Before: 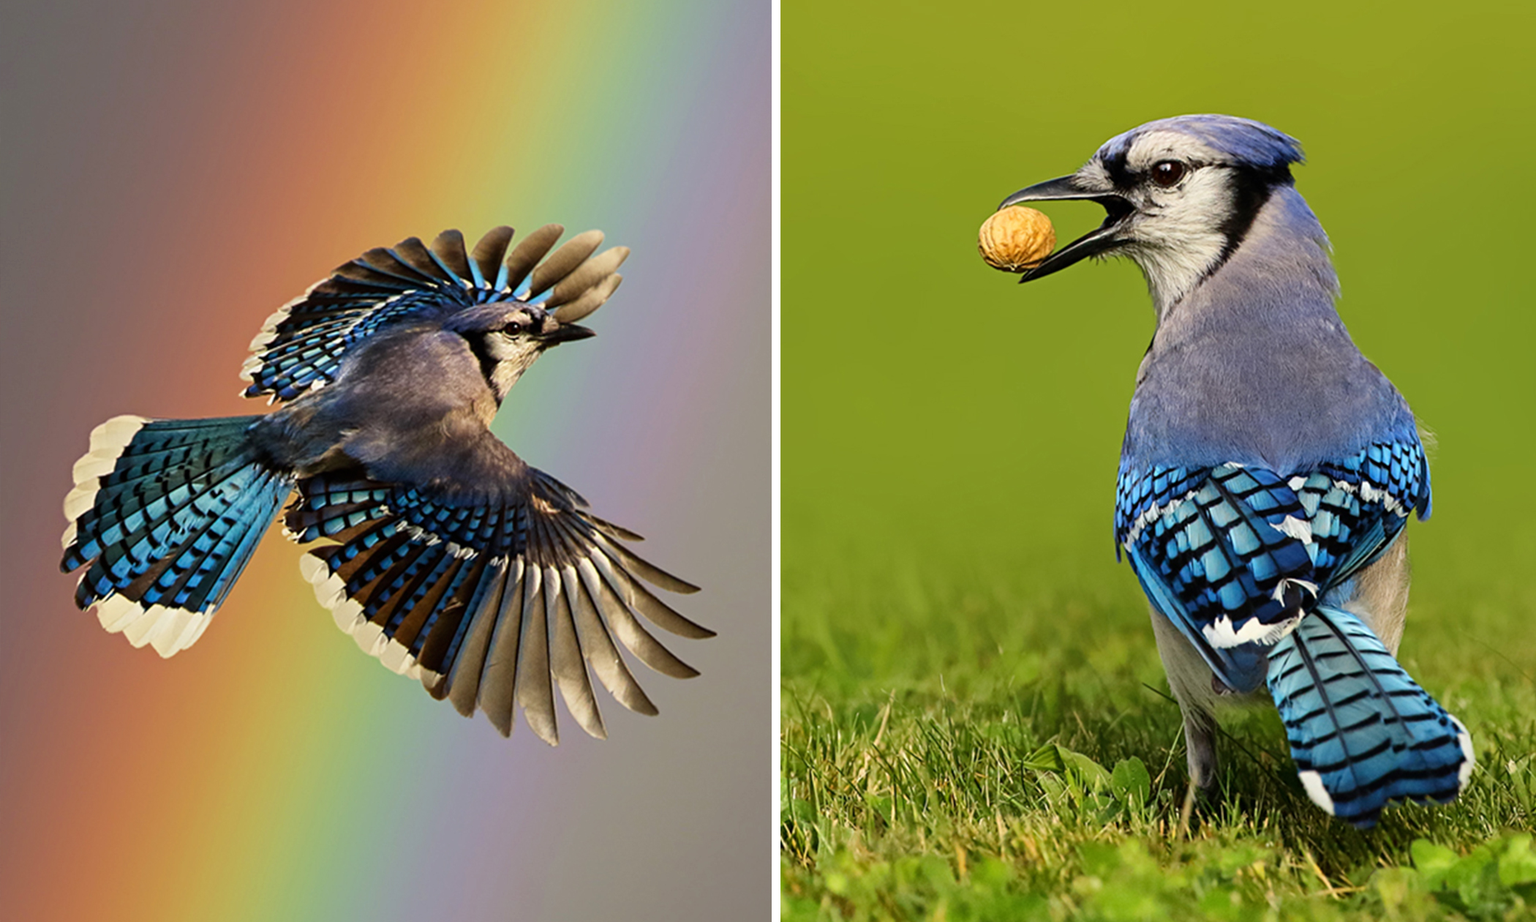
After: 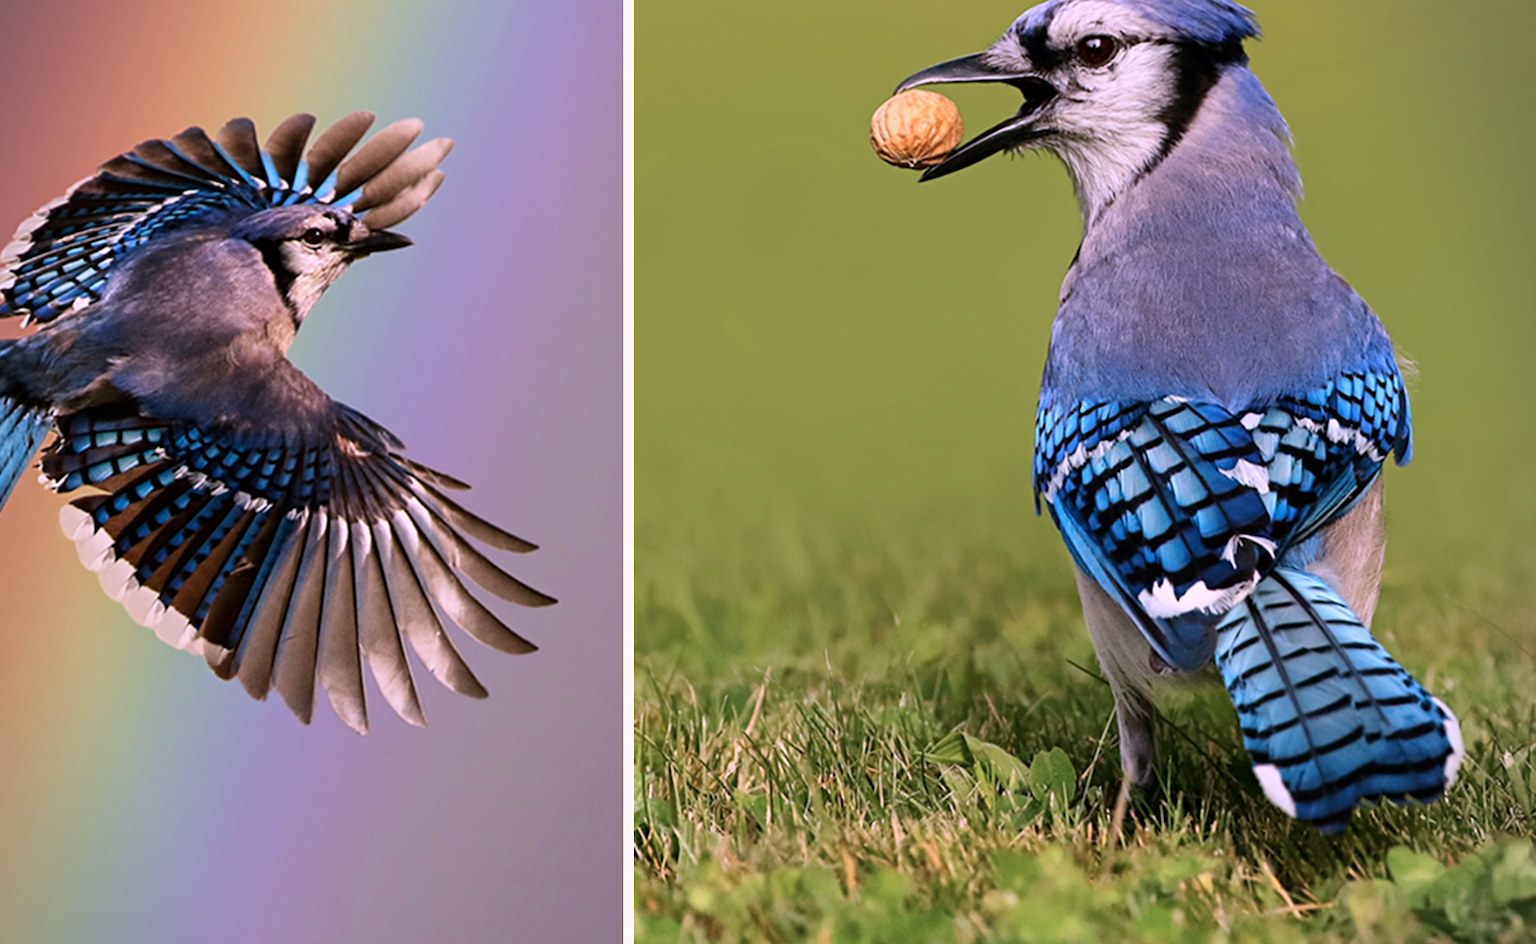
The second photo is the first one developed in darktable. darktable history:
crop: left 16.315%, top 14.246%
exposure: black level correction 0.001, compensate highlight preservation false
color correction: highlights a* 15.03, highlights b* -25.07
vignetting: fall-off start 91.19%
